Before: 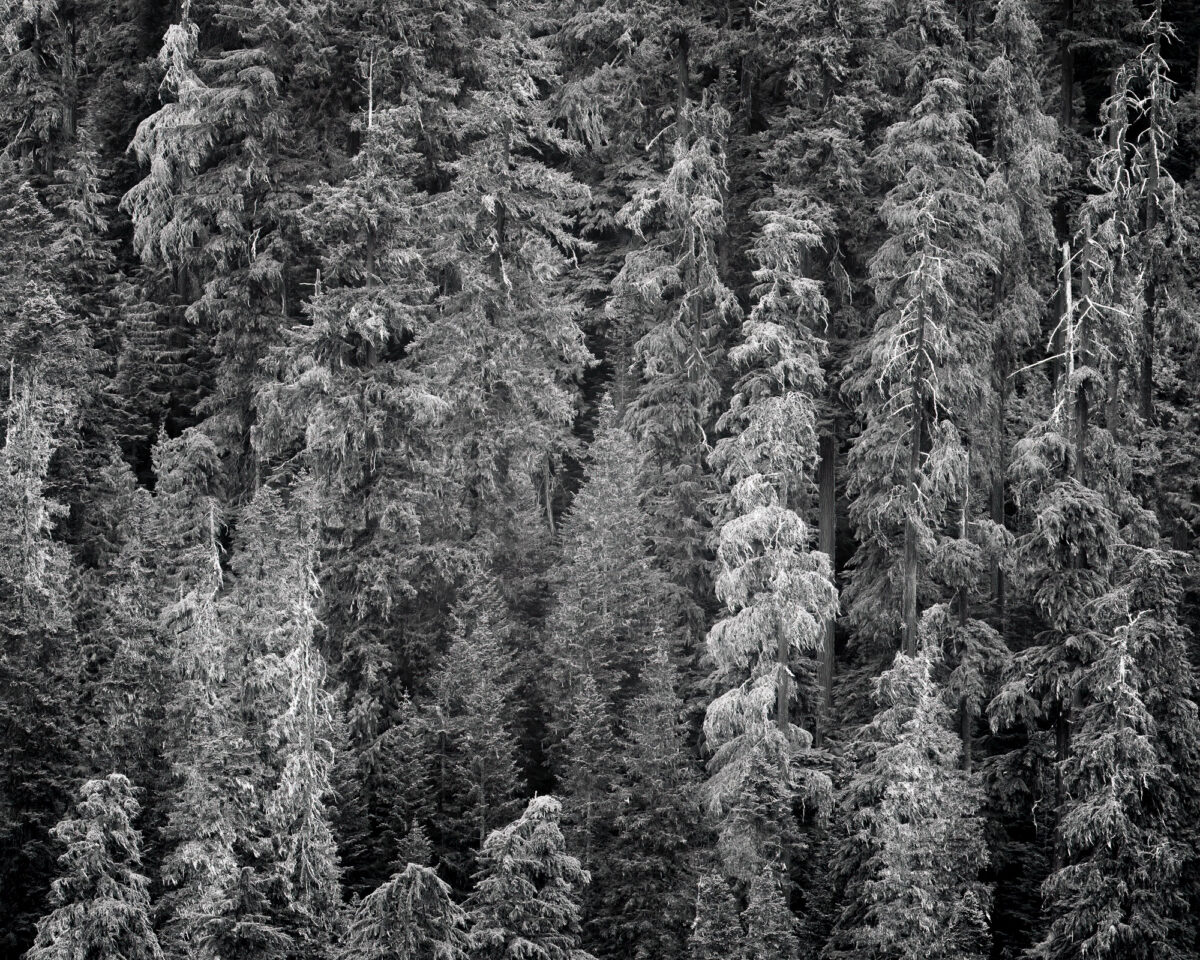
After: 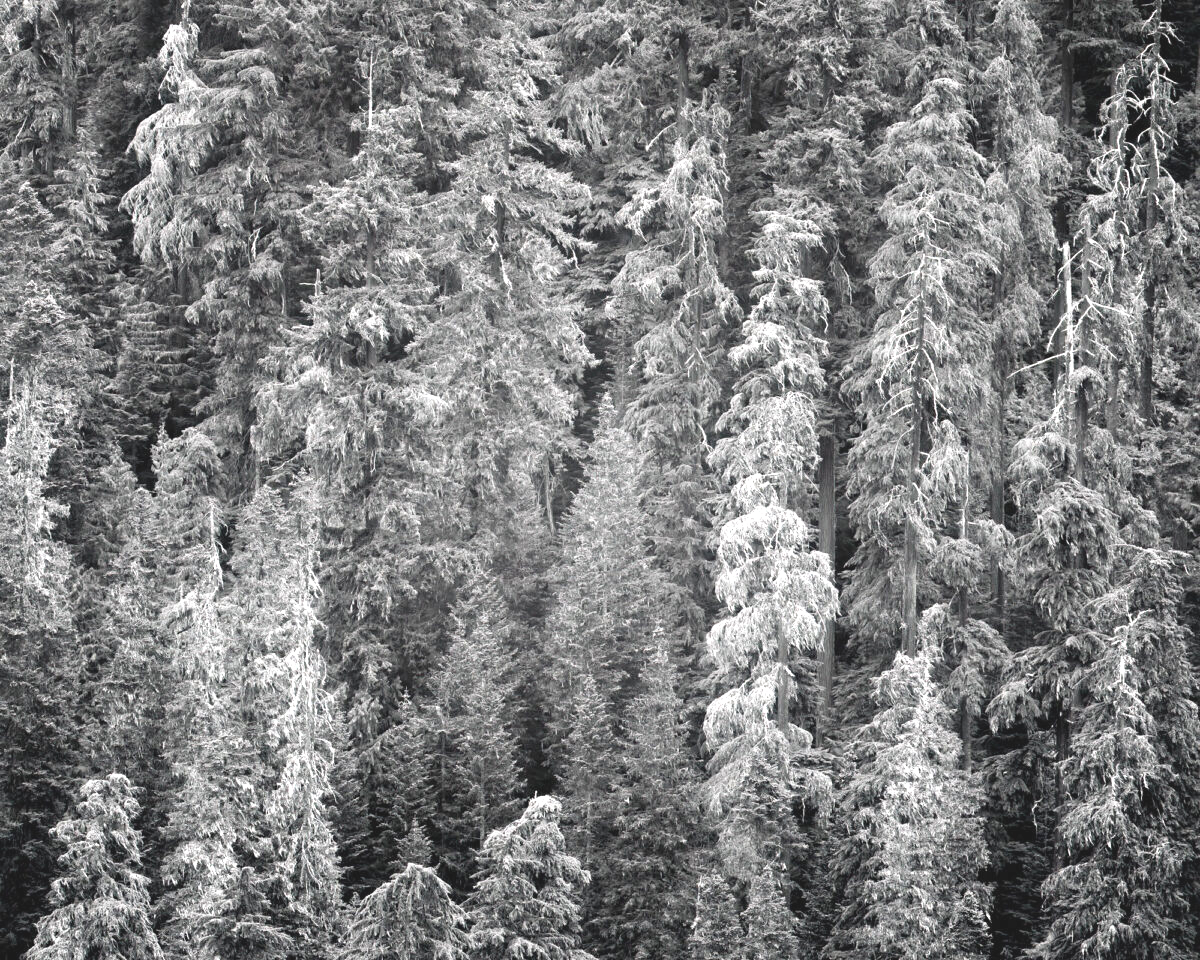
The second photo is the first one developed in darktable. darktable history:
exposure: black level correction 0, exposure 1.1 EV, compensate exposure bias true, compensate highlight preservation false
contrast brightness saturation: contrast -0.15, brightness 0.05, saturation -0.12
